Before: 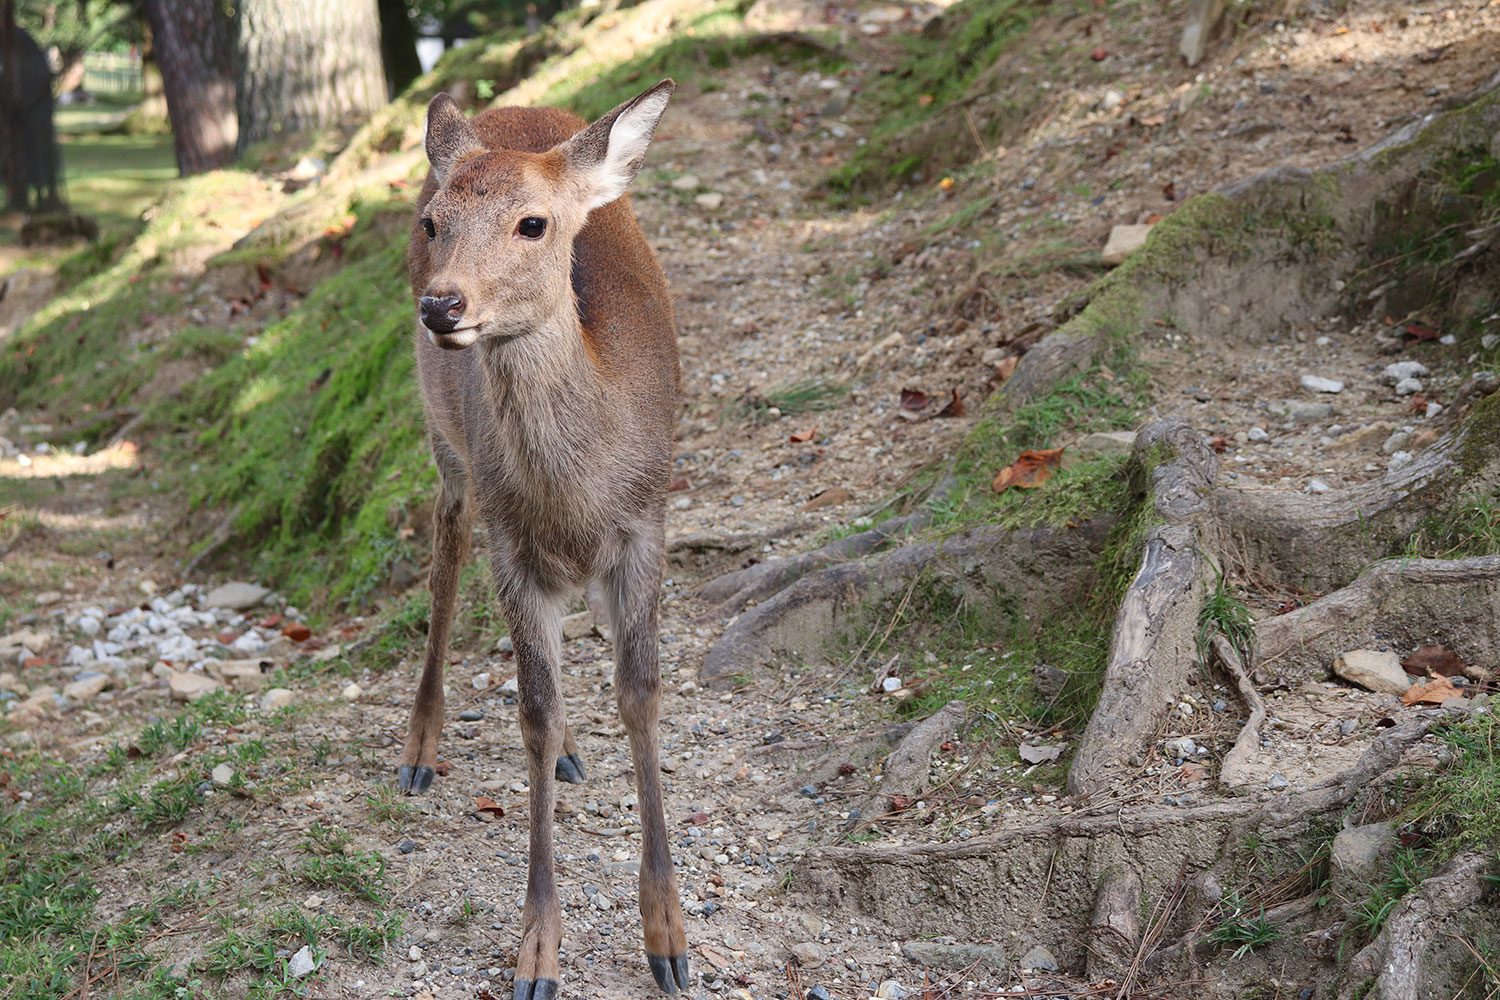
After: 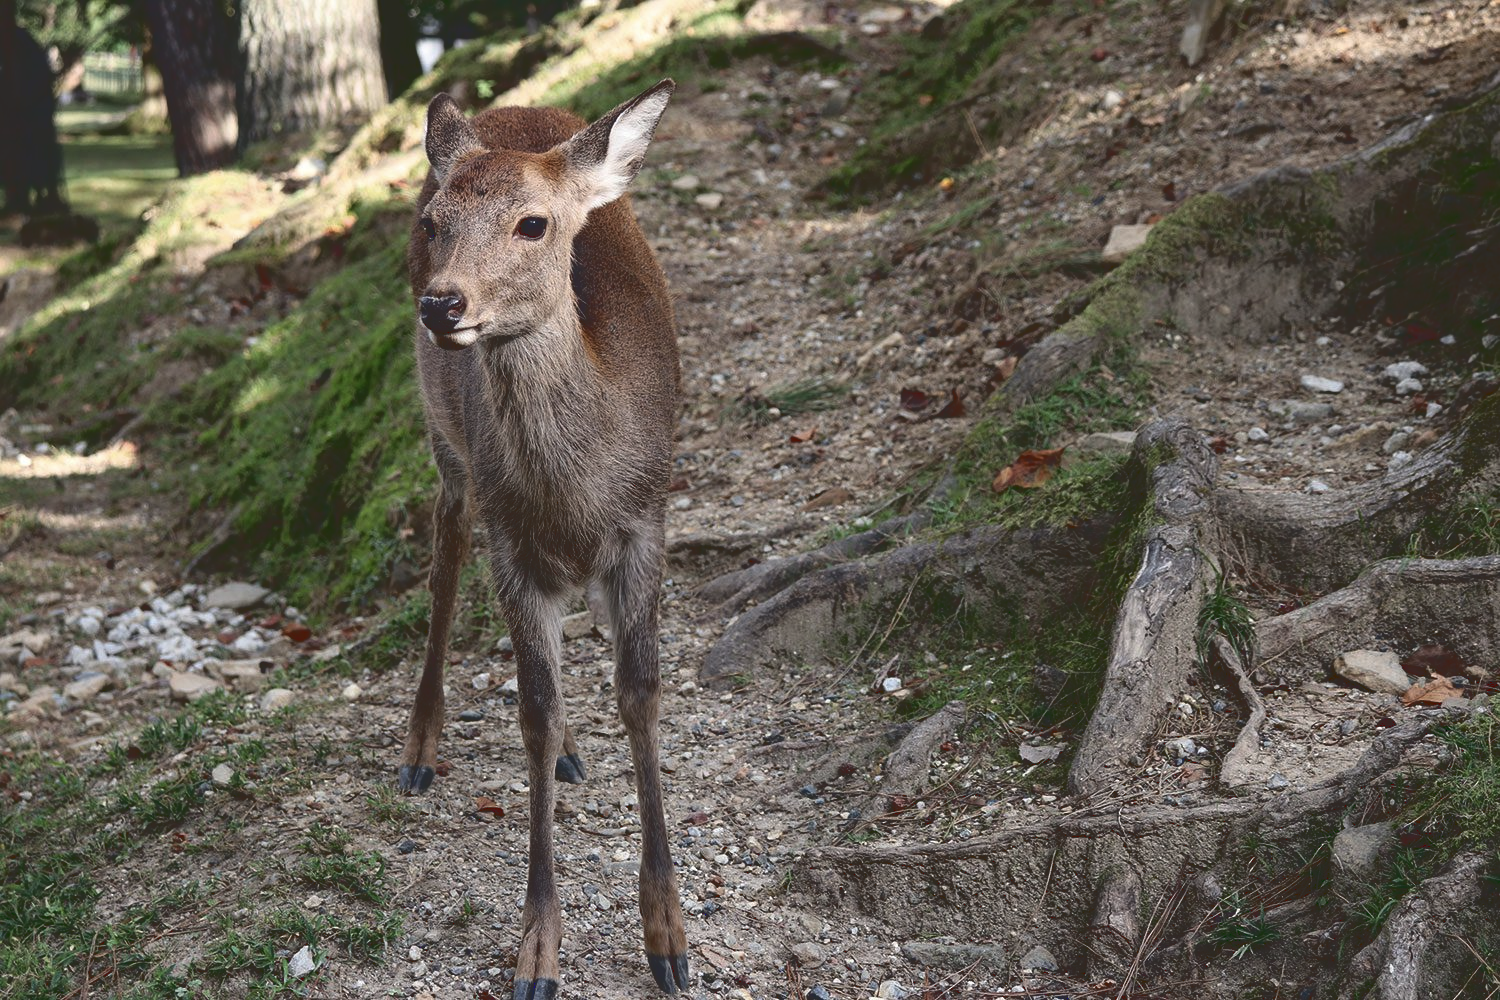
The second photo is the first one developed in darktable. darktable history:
base curve: curves: ch0 [(0, 0.02) (0.083, 0.036) (1, 1)]
contrast brightness saturation: saturation -0.093
